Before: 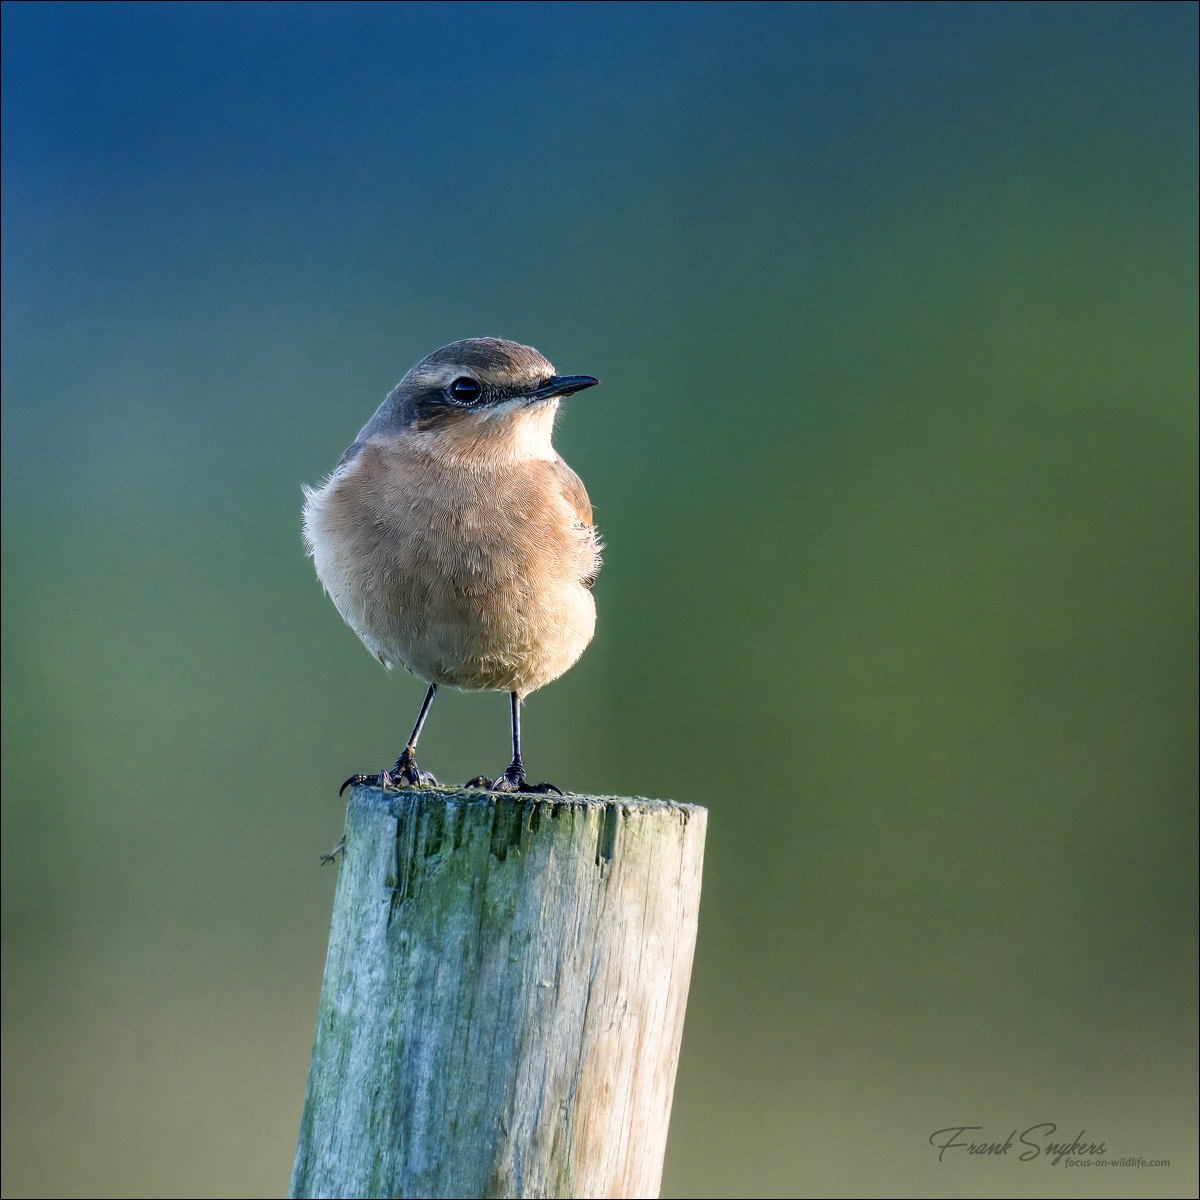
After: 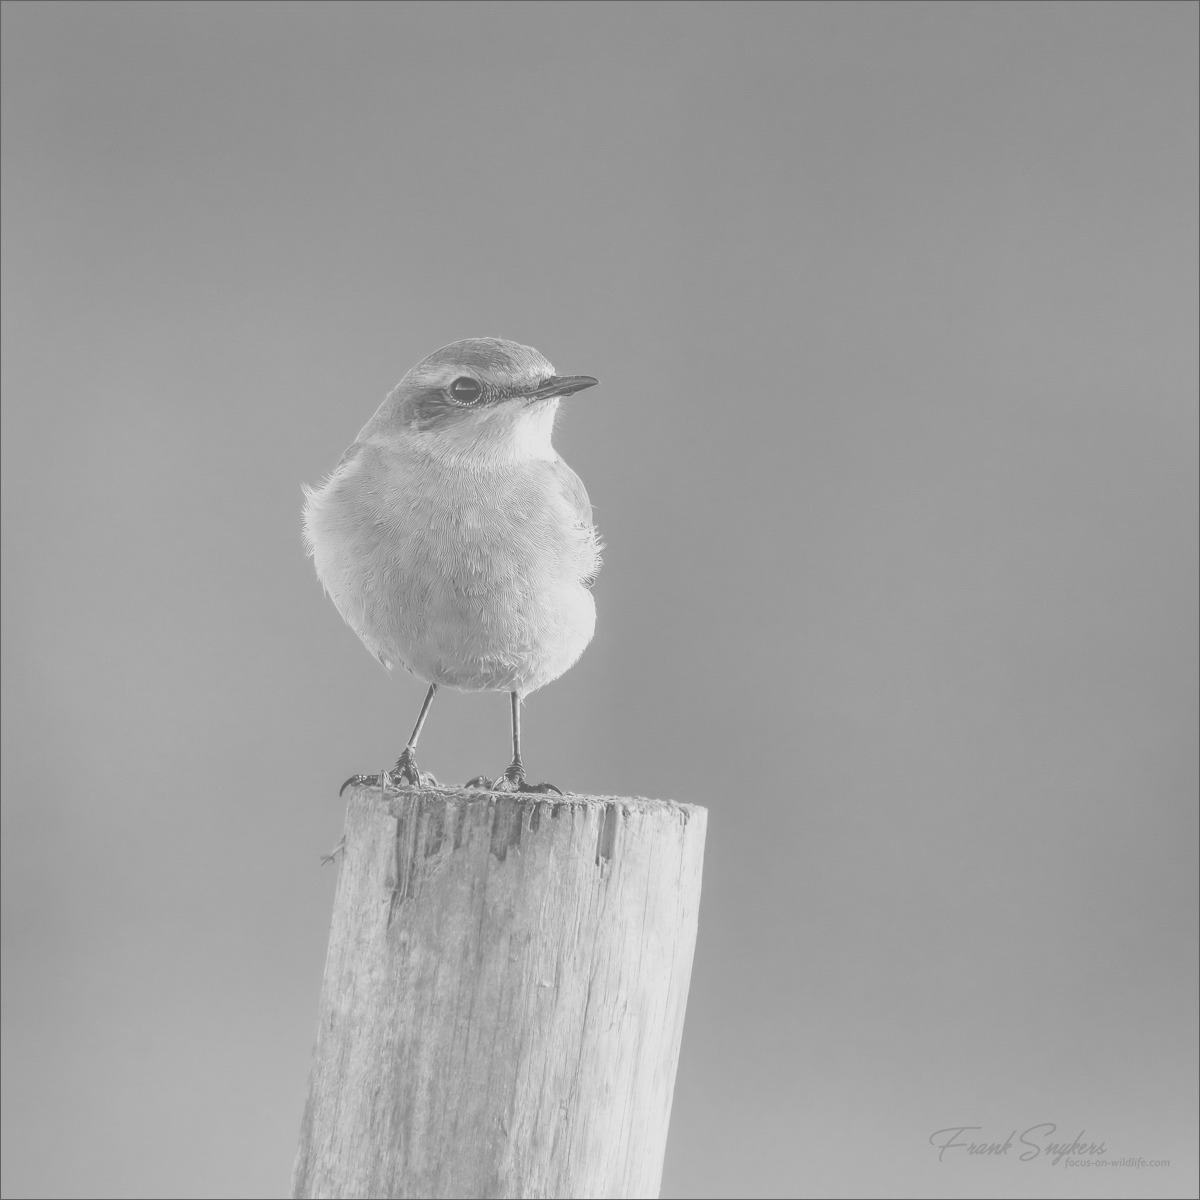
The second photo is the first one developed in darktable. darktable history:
color calibration: illuminant Planckian (black body), adaptation linear Bradford (ICC v4), x 0.364, y 0.367, temperature 4417.56 K, saturation algorithm version 1 (2020)
colorize: saturation 51%, source mix 50.67%, lightness 50.67%
white balance: red 1.045, blue 0.932
monochrome: a 73.58, b 64.21
